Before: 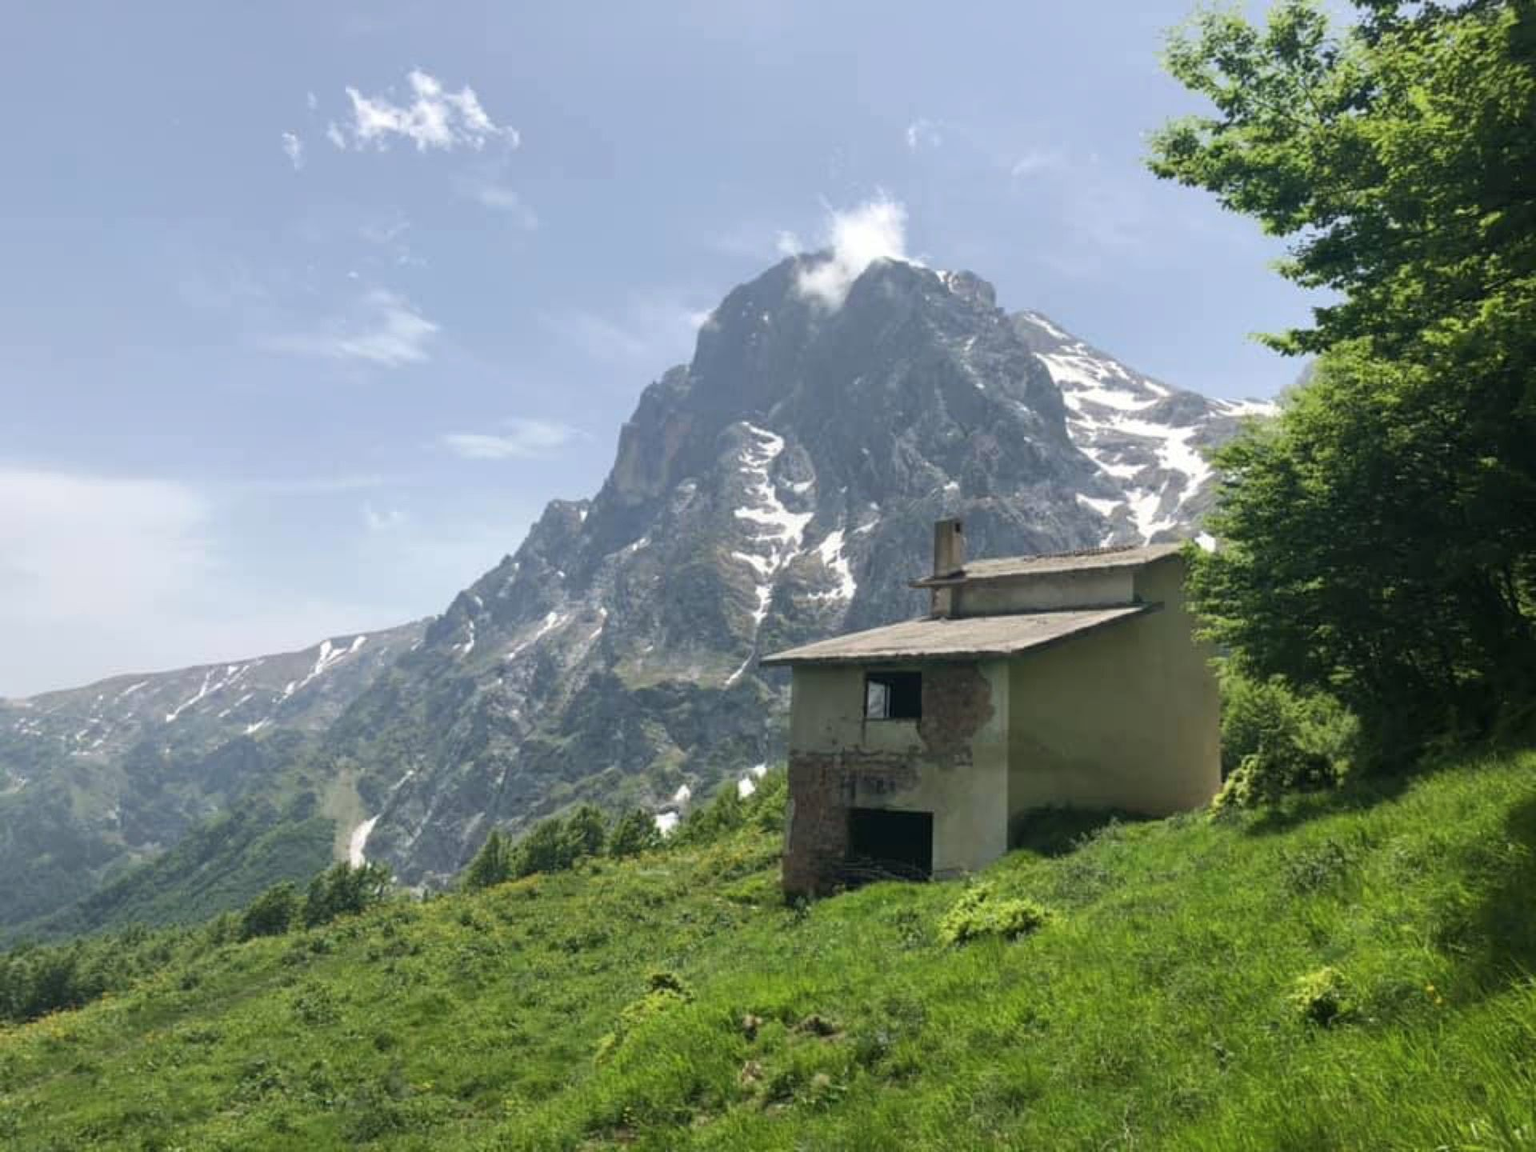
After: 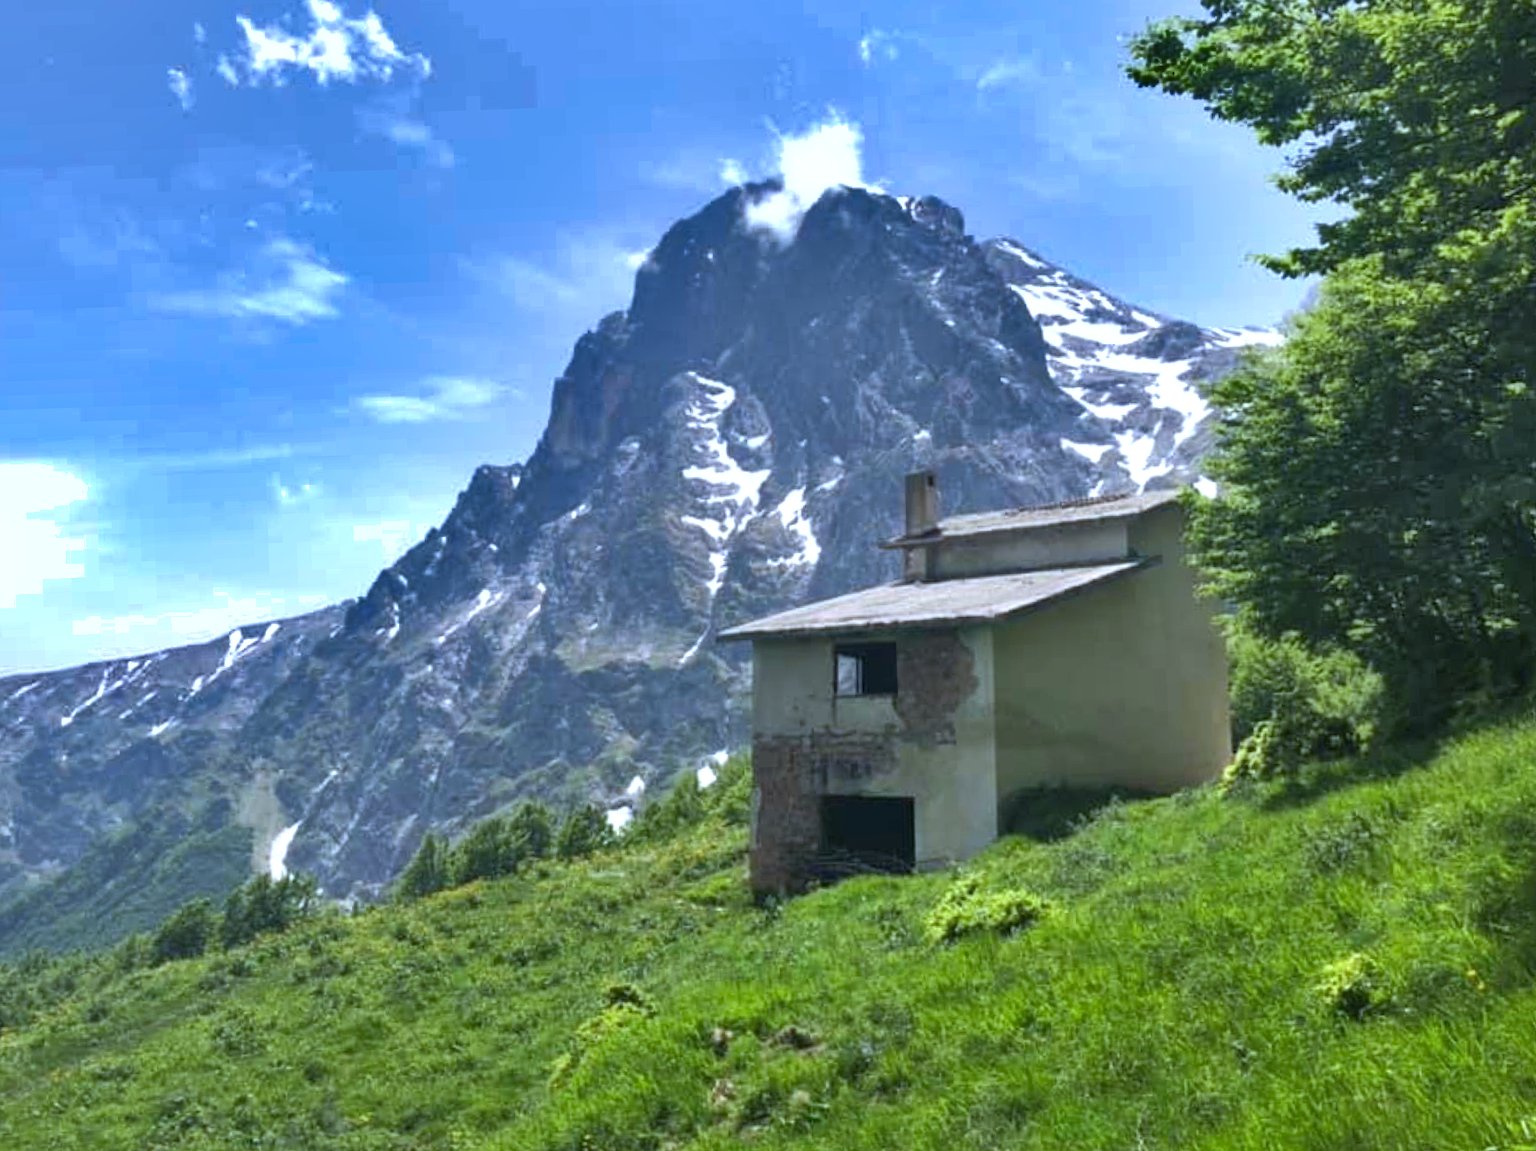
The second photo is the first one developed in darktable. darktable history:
shadows and highlights: shadows 80.73, white point adjustment -9.07, highlights -61.46, soften with gaussian
white balance: red 0.948, green 1.02, blue 1.176
exposure: black level correction 0, exposure 0.7 EV, compensate exposure bias true, compensate highlight preservation false
crop and rotate: angle 1.96°, left 5.673%, top 5.673%
